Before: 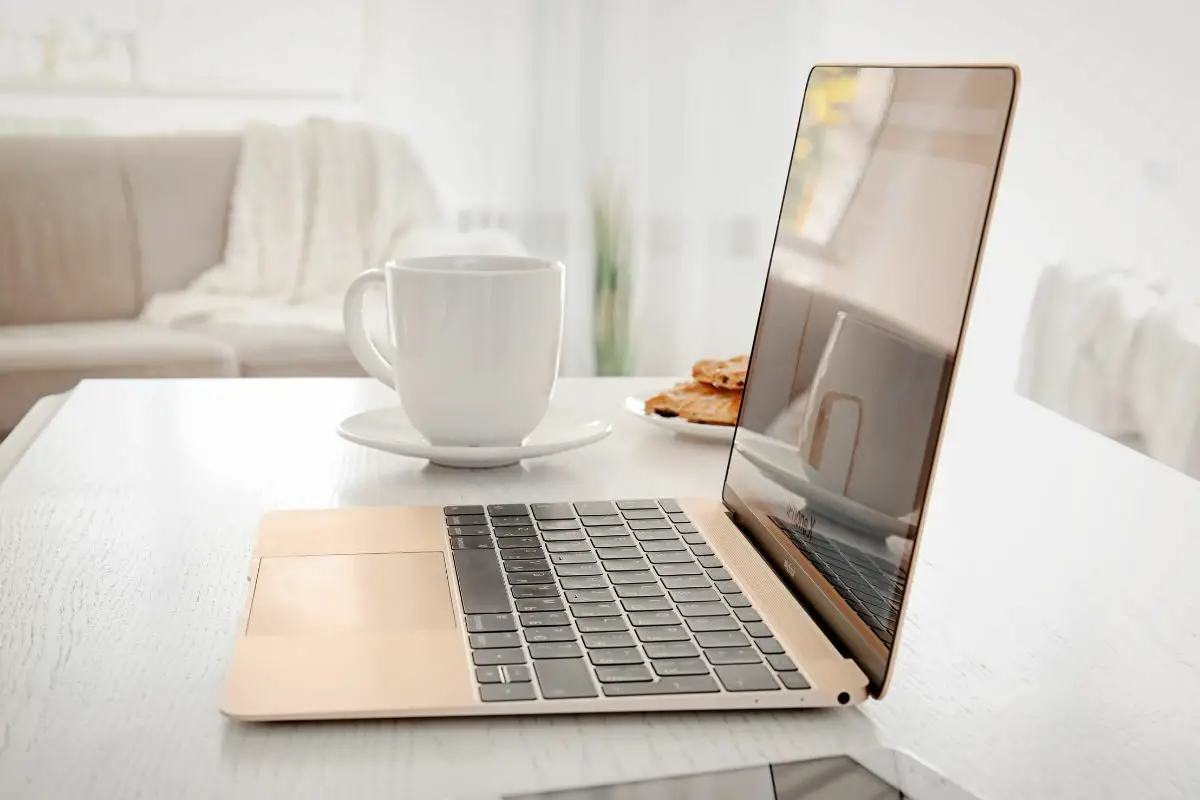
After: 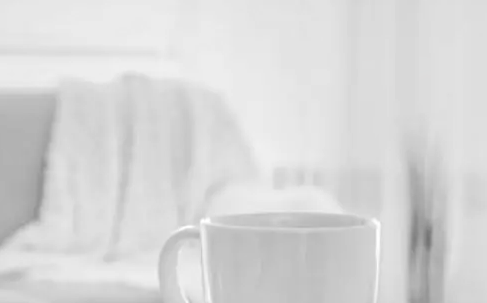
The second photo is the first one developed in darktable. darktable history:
monochrome: on, module defaults
tone equalizer: on, module defaults
contrast brightness saturation: contrast 0.04, saturation 0.16
crop: left 15.452%, top 5.459%, right 43.956%, bottom 56.62%
